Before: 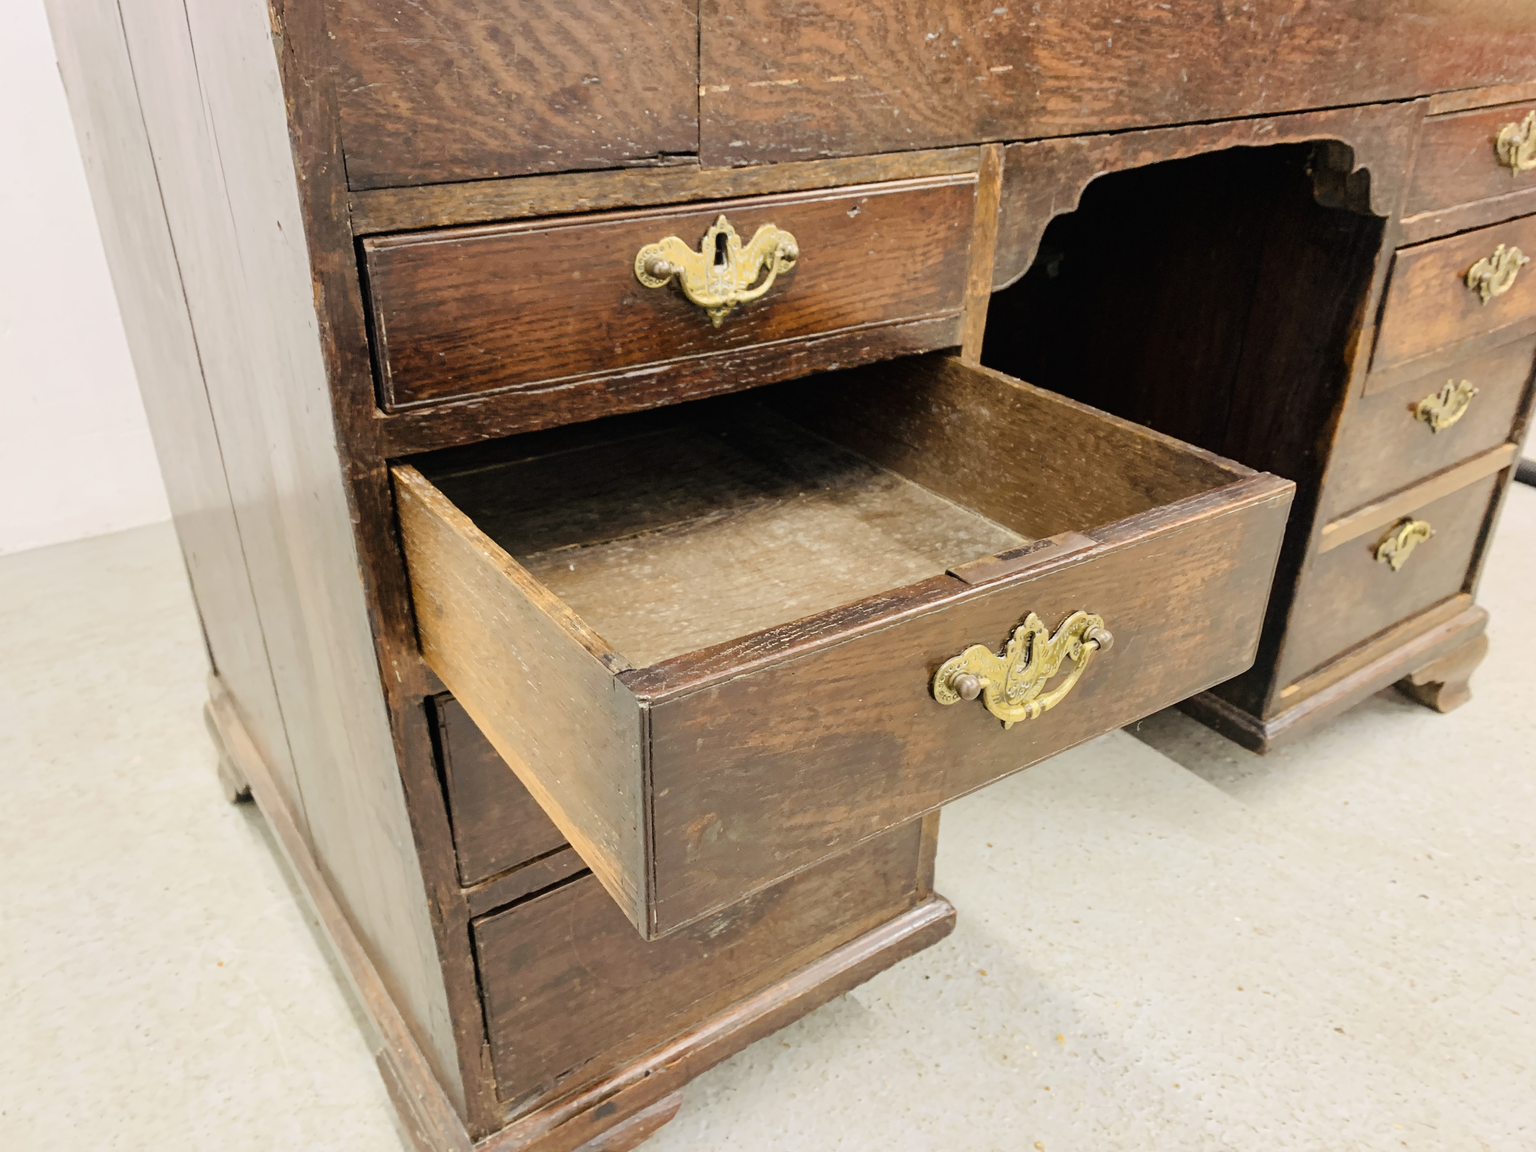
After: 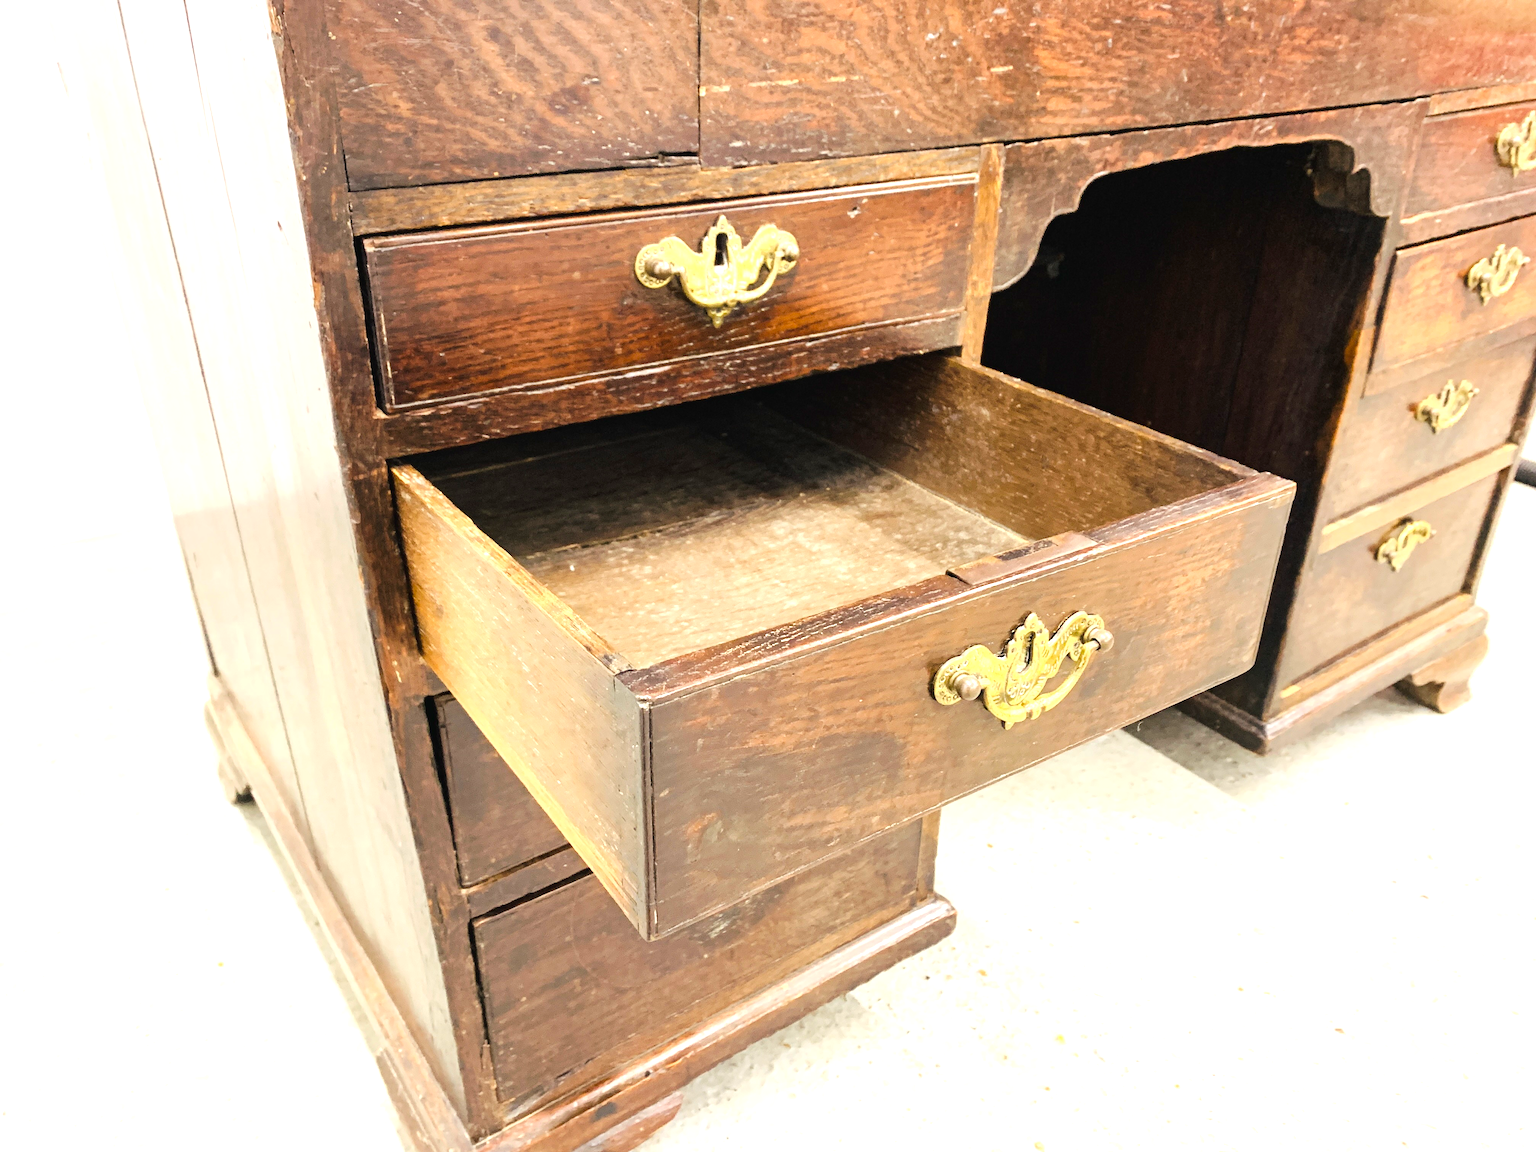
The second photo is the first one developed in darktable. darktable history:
exposure: black level correction 0, exposure 0.893 EV, compensate exposure bias true, compensate highlight preservation false
